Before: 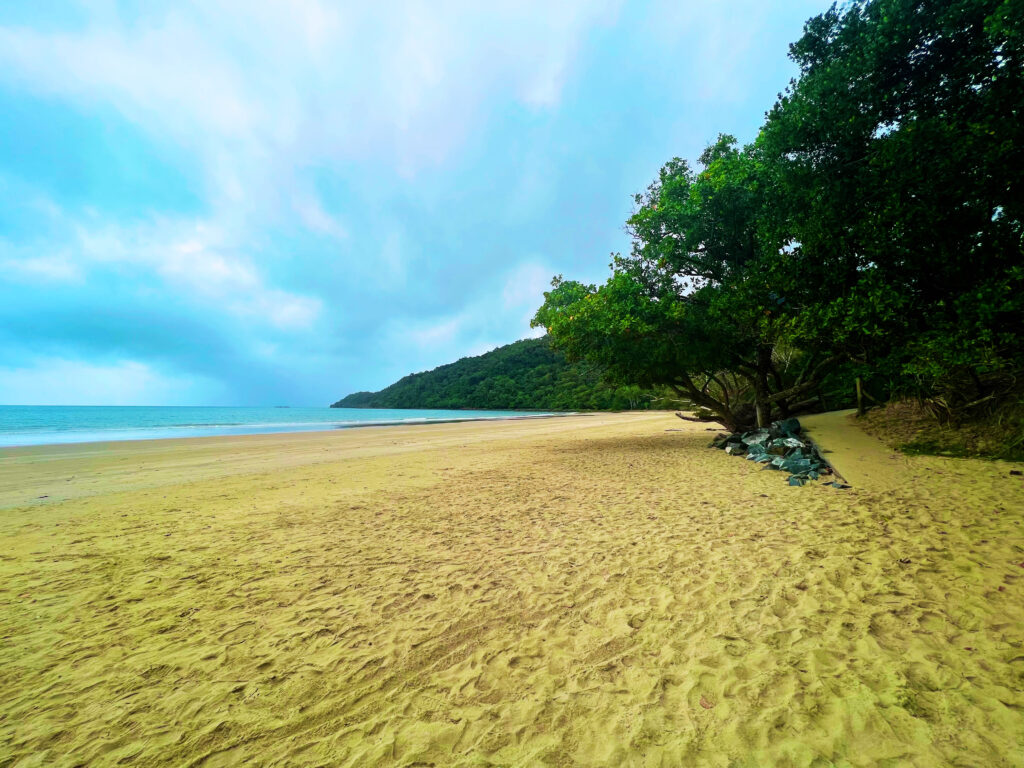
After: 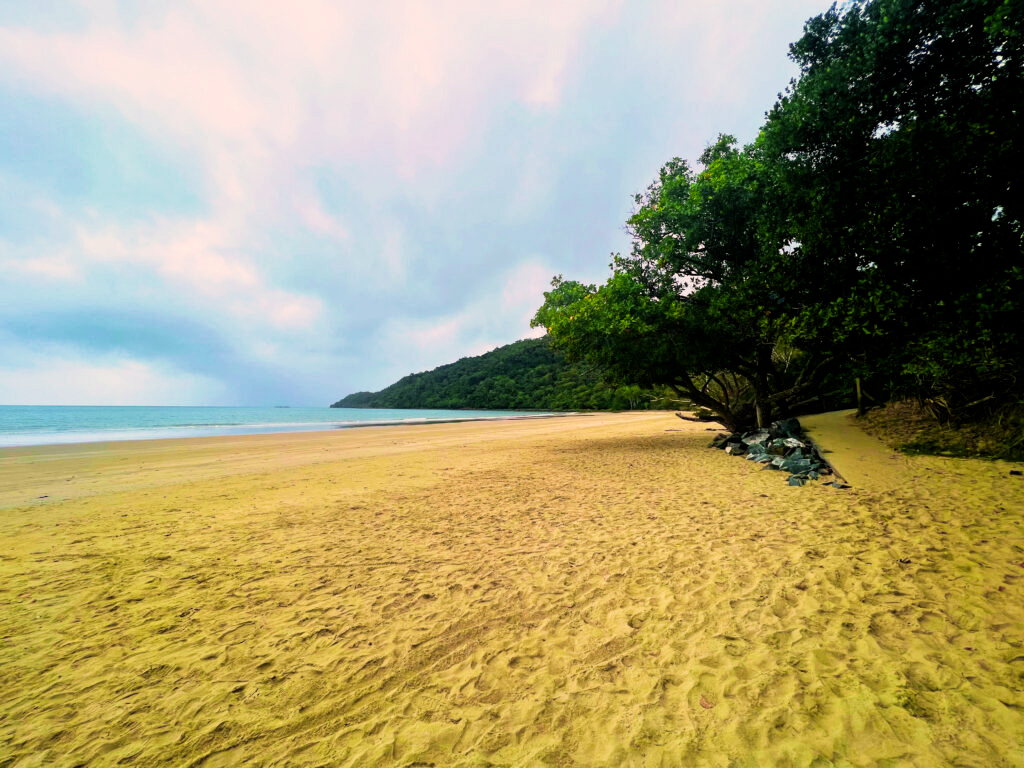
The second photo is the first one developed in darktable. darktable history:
color correction: highlights a* 11.96, highlights b* 11.58
filmic rgb: black relative exposure -12.8 EV, white relative exposure 2.8 EV, threshold 3 EV, target black luminance 0%, hardness 8.54, latitude 70.41%, contrast 1.133, shadows ↔ highlights balance -0.395%, color science v4 (2020), enable highlight reconstruction true
